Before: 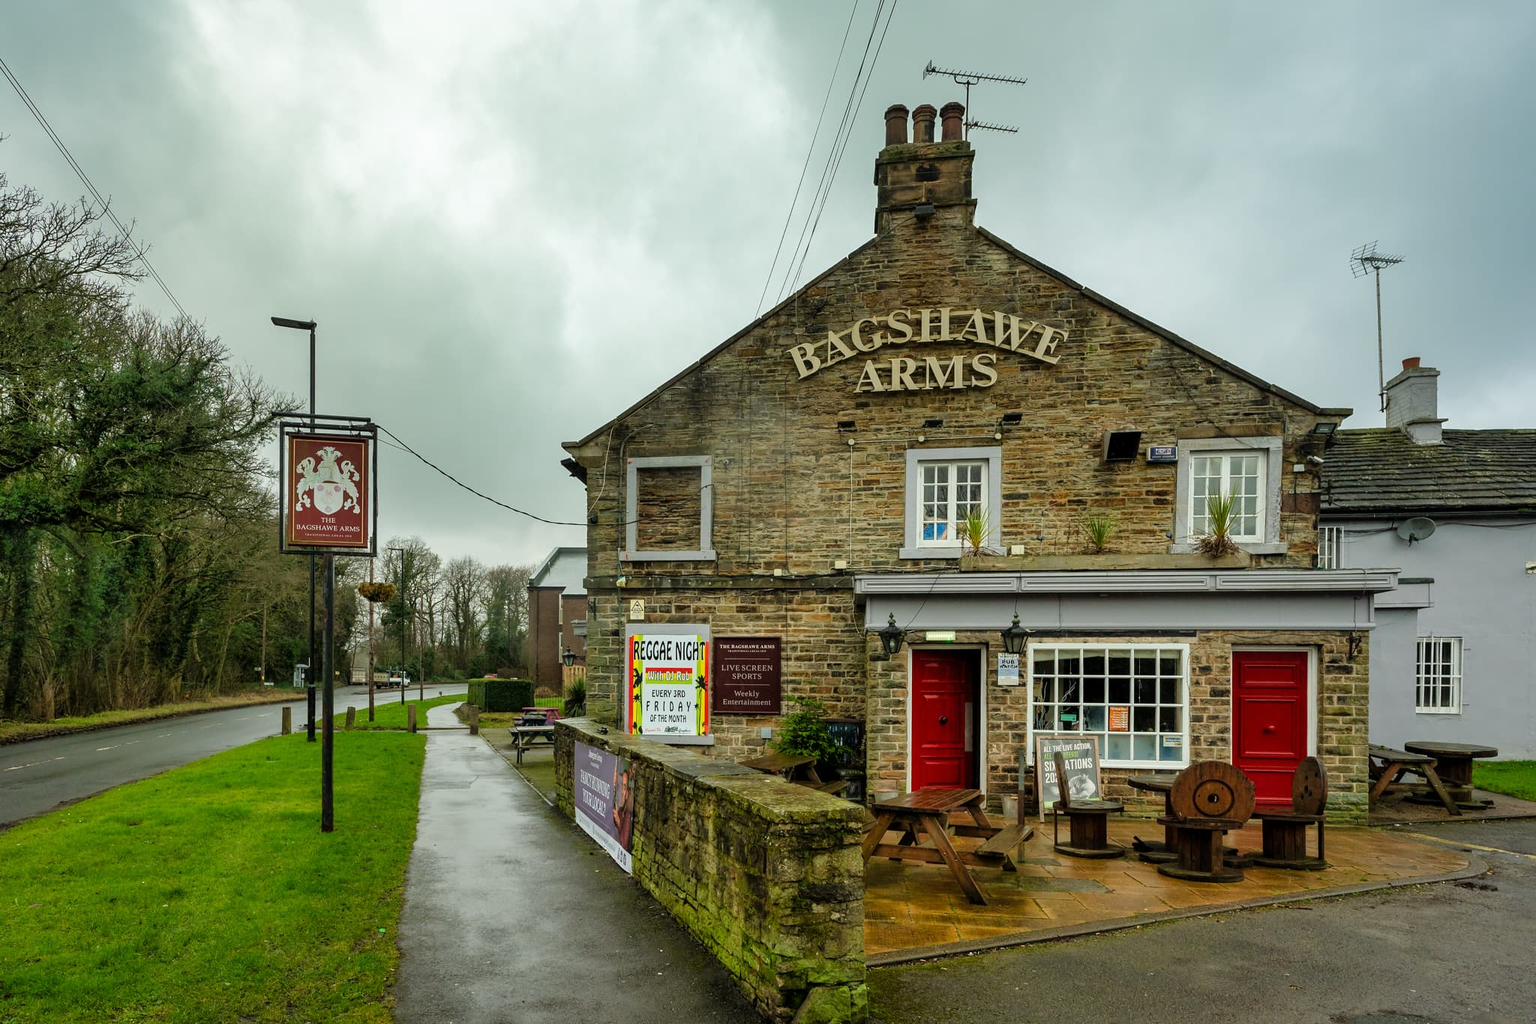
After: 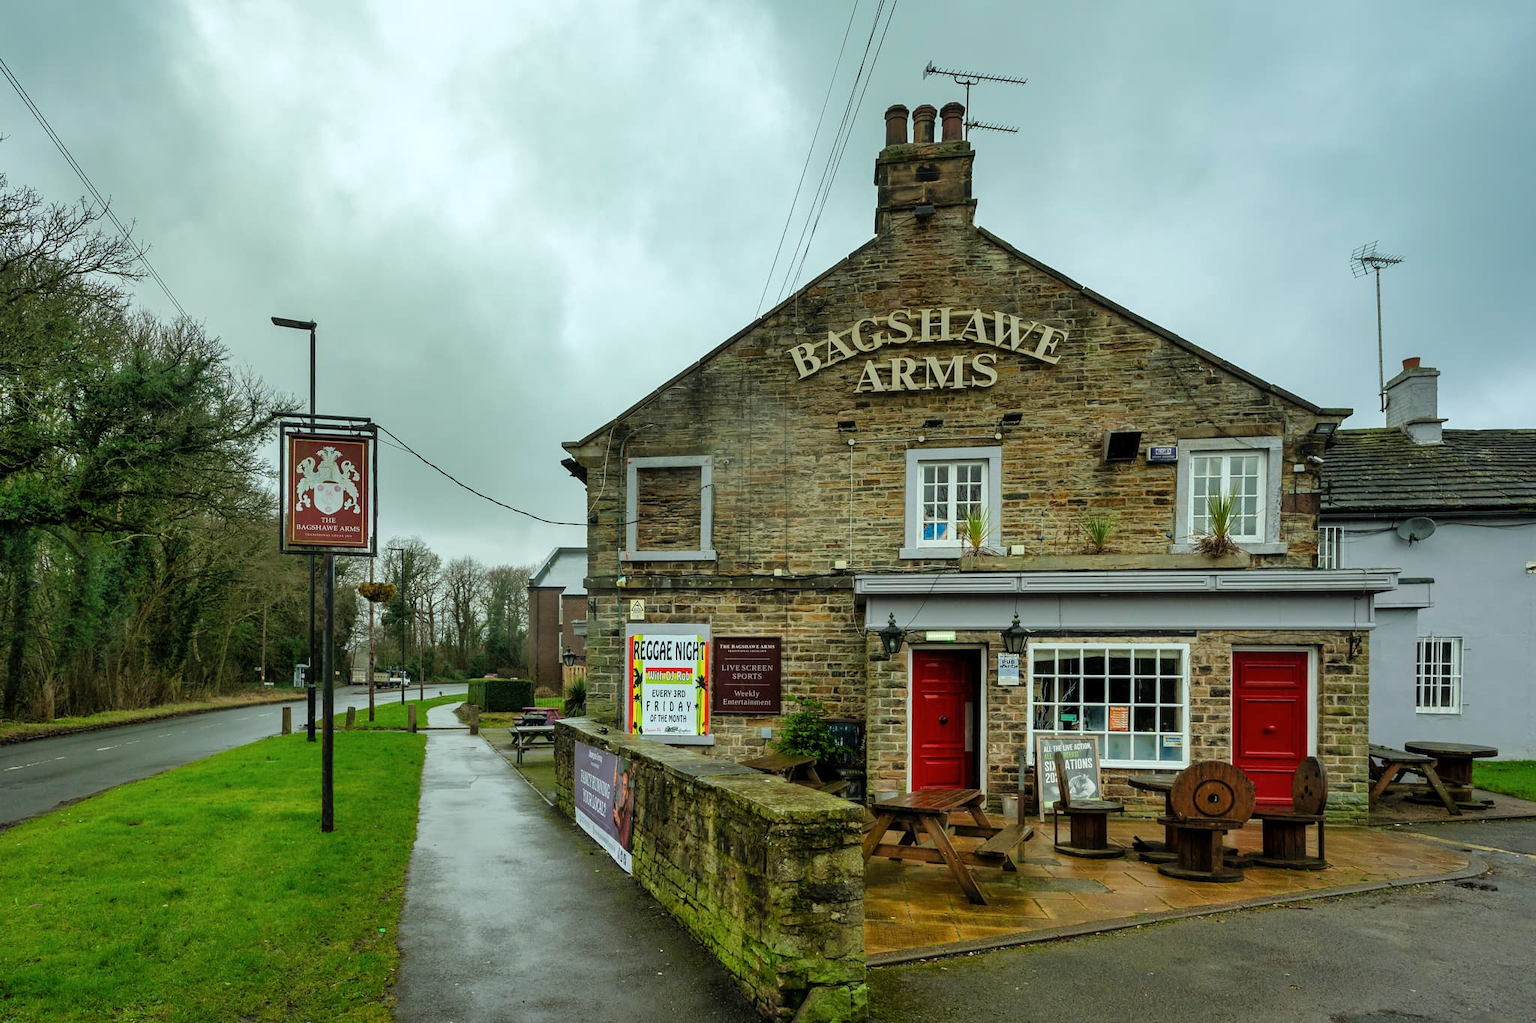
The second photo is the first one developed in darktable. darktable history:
color calibration: gray › normalize channels true, illuminant as shot in camera, x 0.359, y 0.362, temperature 4574.32 K, gamut compression 0.014
